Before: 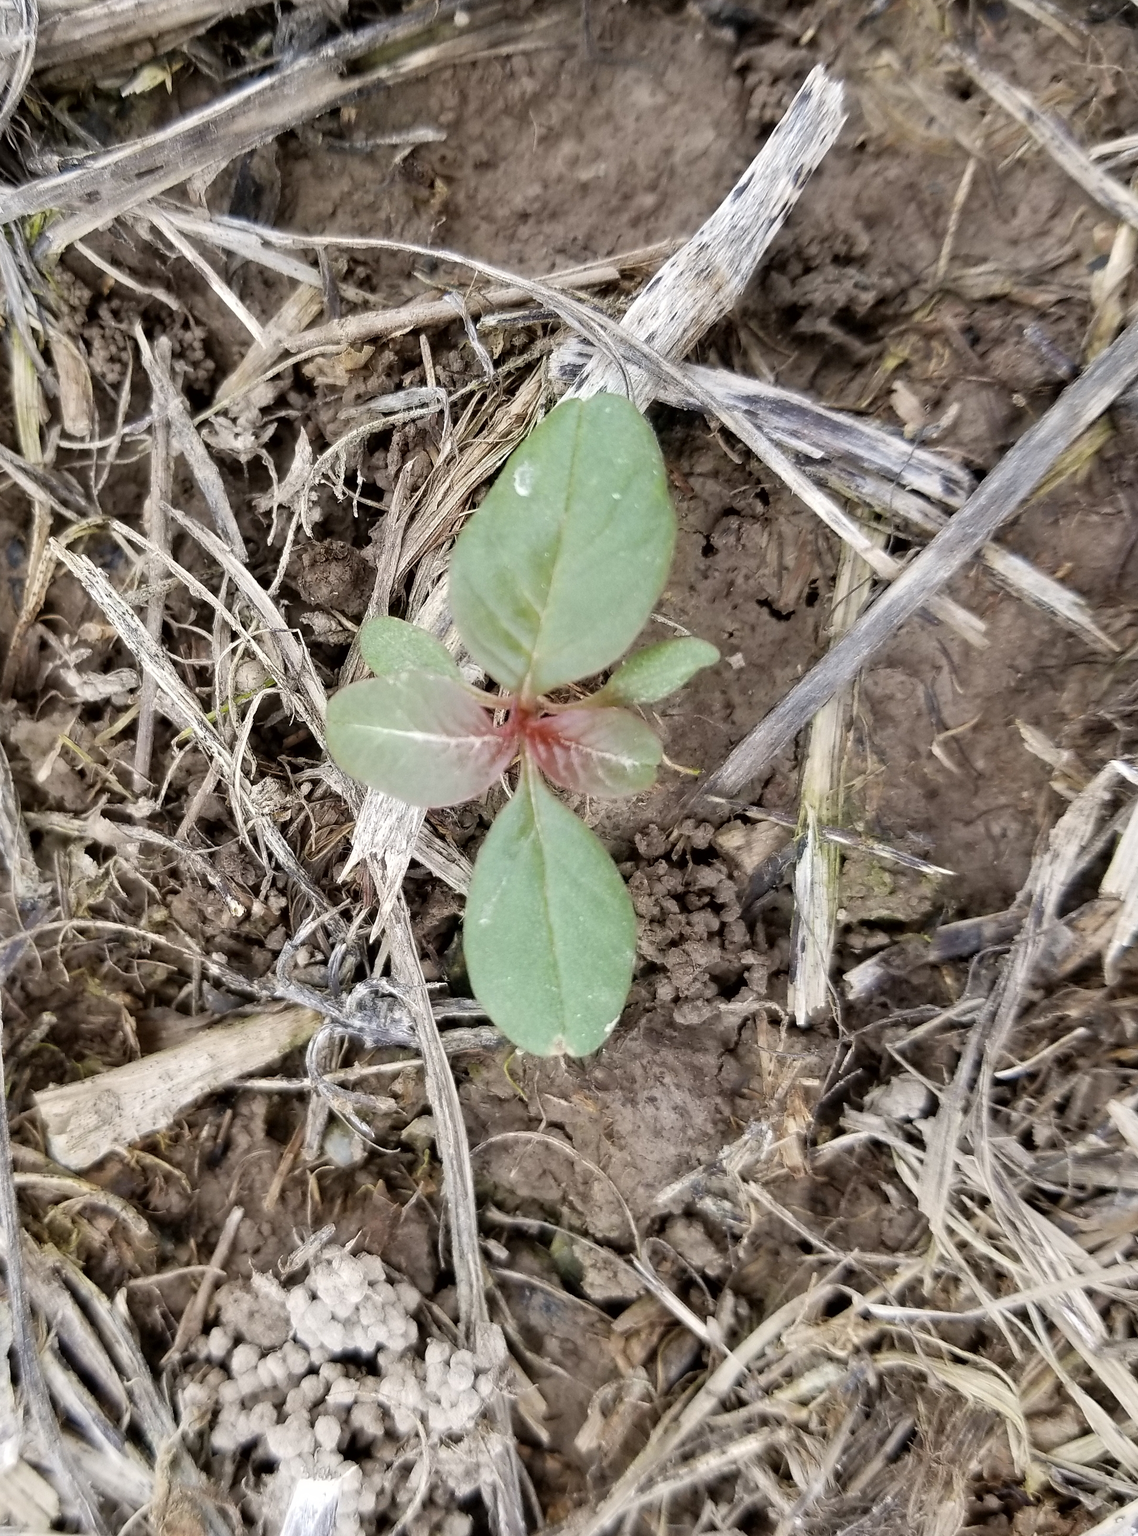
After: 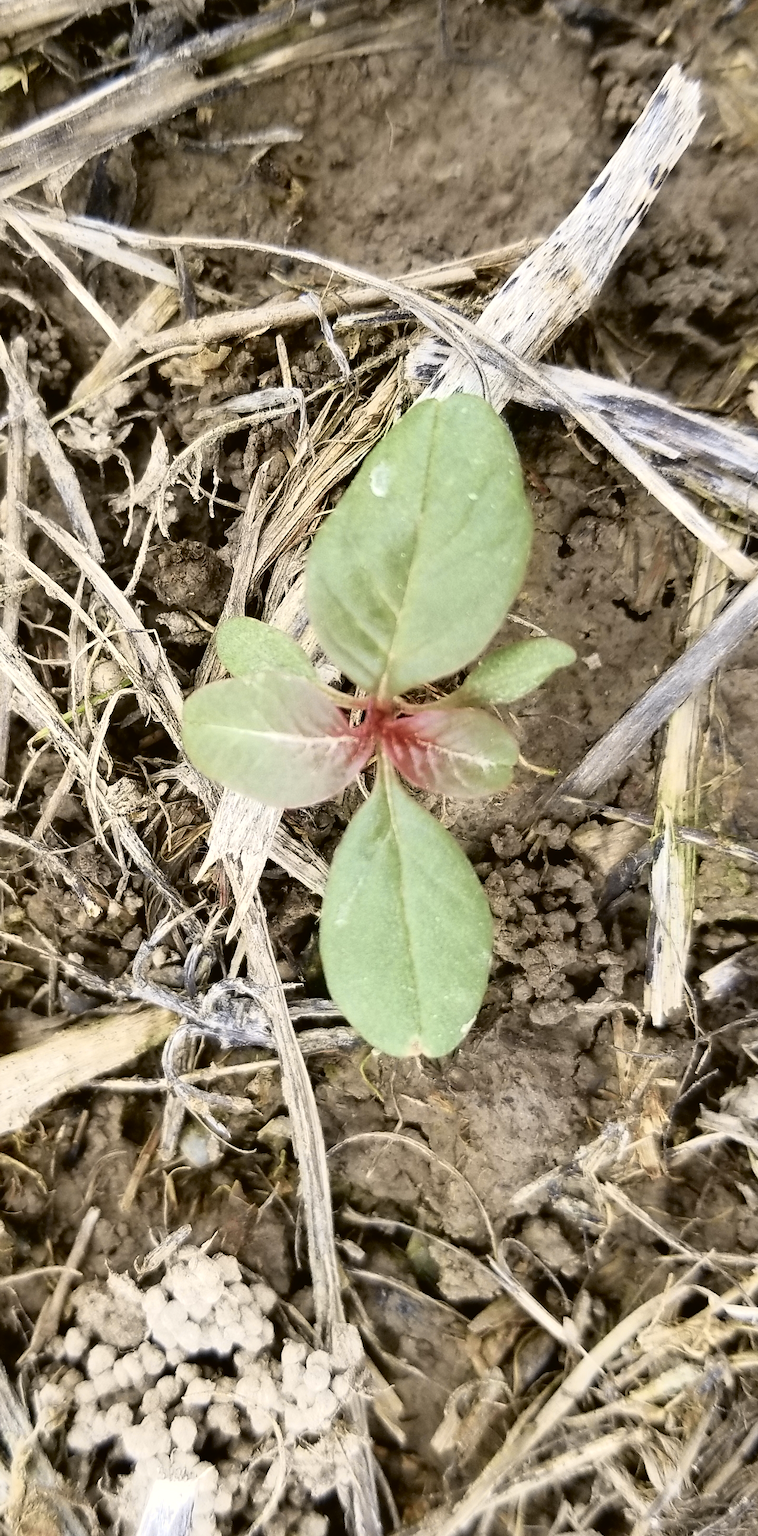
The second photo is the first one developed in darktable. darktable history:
crop and rotate: left 12.673%, right 20.66%
tone curve: curves: ch0 [(0, 0.021) (0.049, 0.044) (0.152, 0.14) (0.328, 0.377) (0.473, 0.543) (0.663, 0.734) (0.84, 0.899) (1, 0.969)]; ch1 [(0, 0) (0.302, 0.331) (0.427, 0.433) (0.472, 0.47) (0.502, 0.503) (0.527, 0.524) (0.564, 0.591) (0.602, 0.632) (0.677, 0.701) (0.859, 0.885) (1, 1)]; ch2 [(0, 0) (0.33, 0.301) (0.447, 0.44) (0.487, 0.496) (0.502, 0.516) (0.535, 0.563) (0.565, 0.6) (0.618, 0.629) (1, 1)], color space Lab, independent channels, preserve colors none
tone equalizer: -8 EV -0.001 EV, -7 EV 0.001 EV, -6 EV -0.002 EV, -5 EV -0.003 EV, -4 EV -0.062 EV, -3 EV -0.222 EV, -2 EV -0.267 EV, -1 EV 0.105 EV, +0 EV 0.303 EV
shadows and highlights: highlights color adjustment 0%, low approximation 0.01, soften with gaussian
